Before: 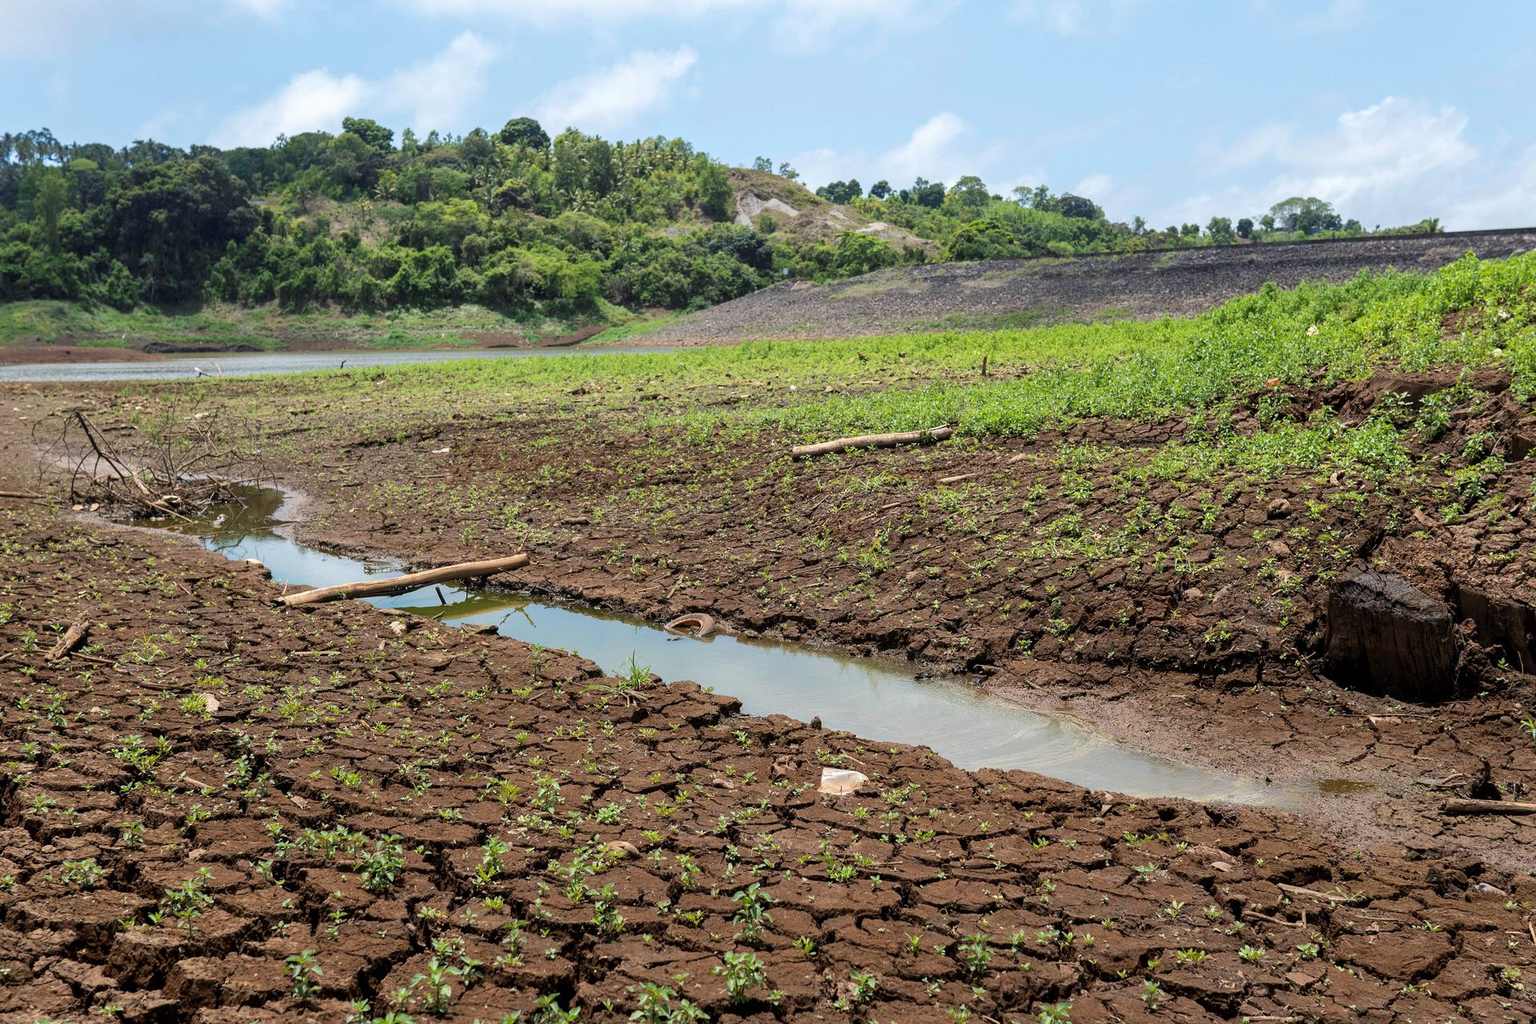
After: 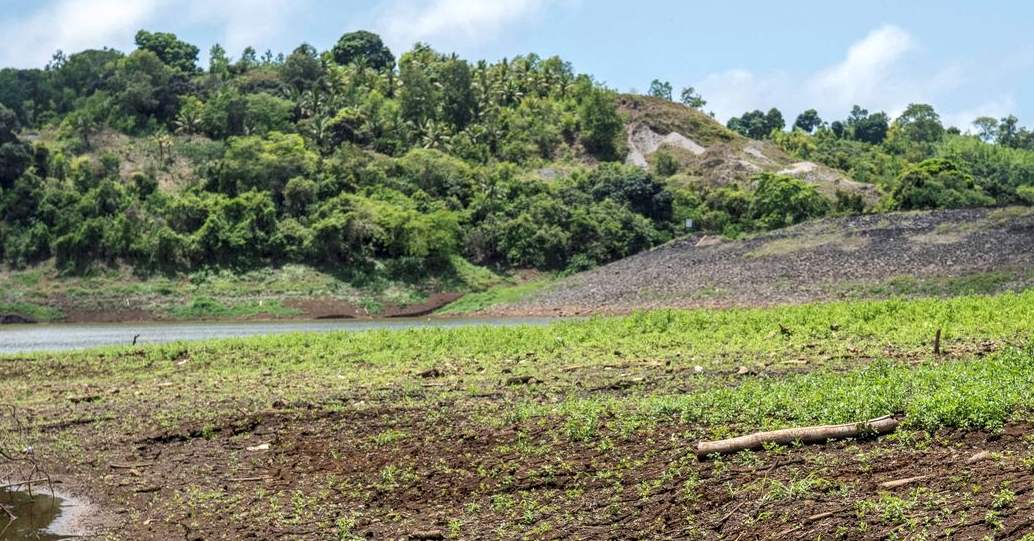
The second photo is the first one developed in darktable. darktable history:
crop: left 15.306%, top 9.065%, right 30.789%, bottom 48.638%
local contrast: detail 130%
